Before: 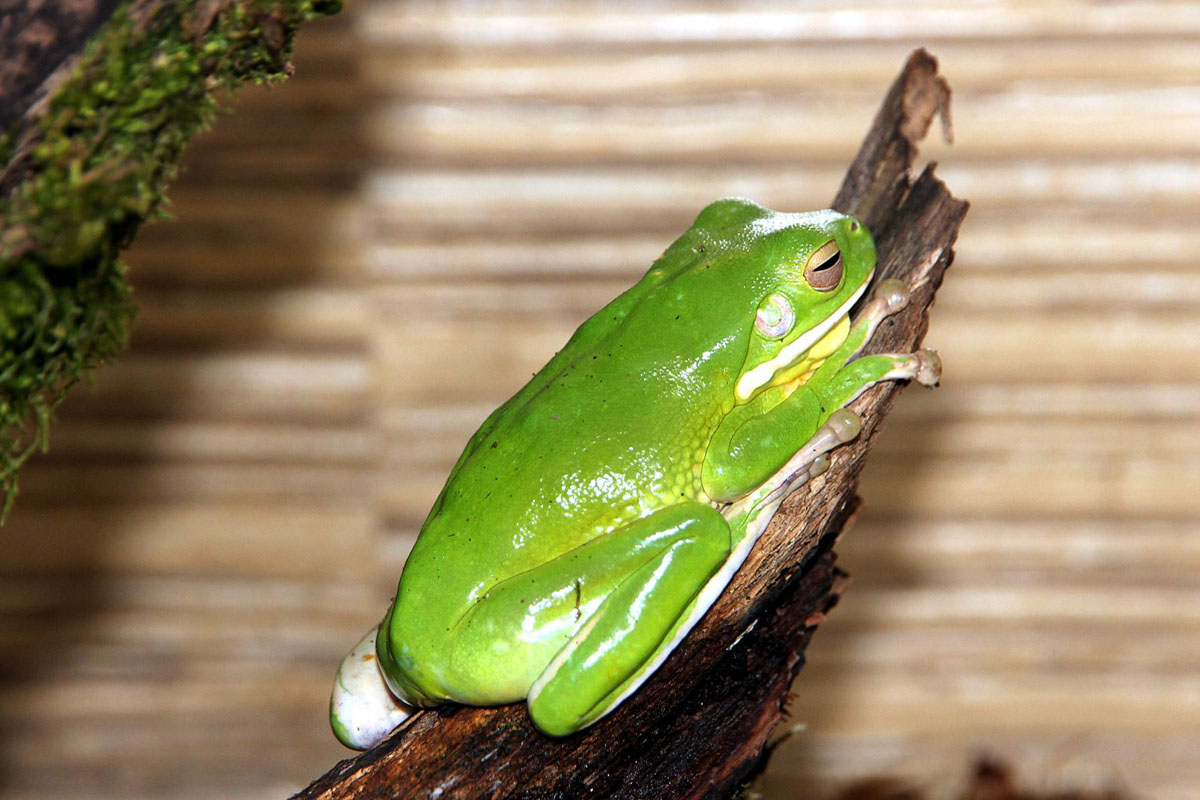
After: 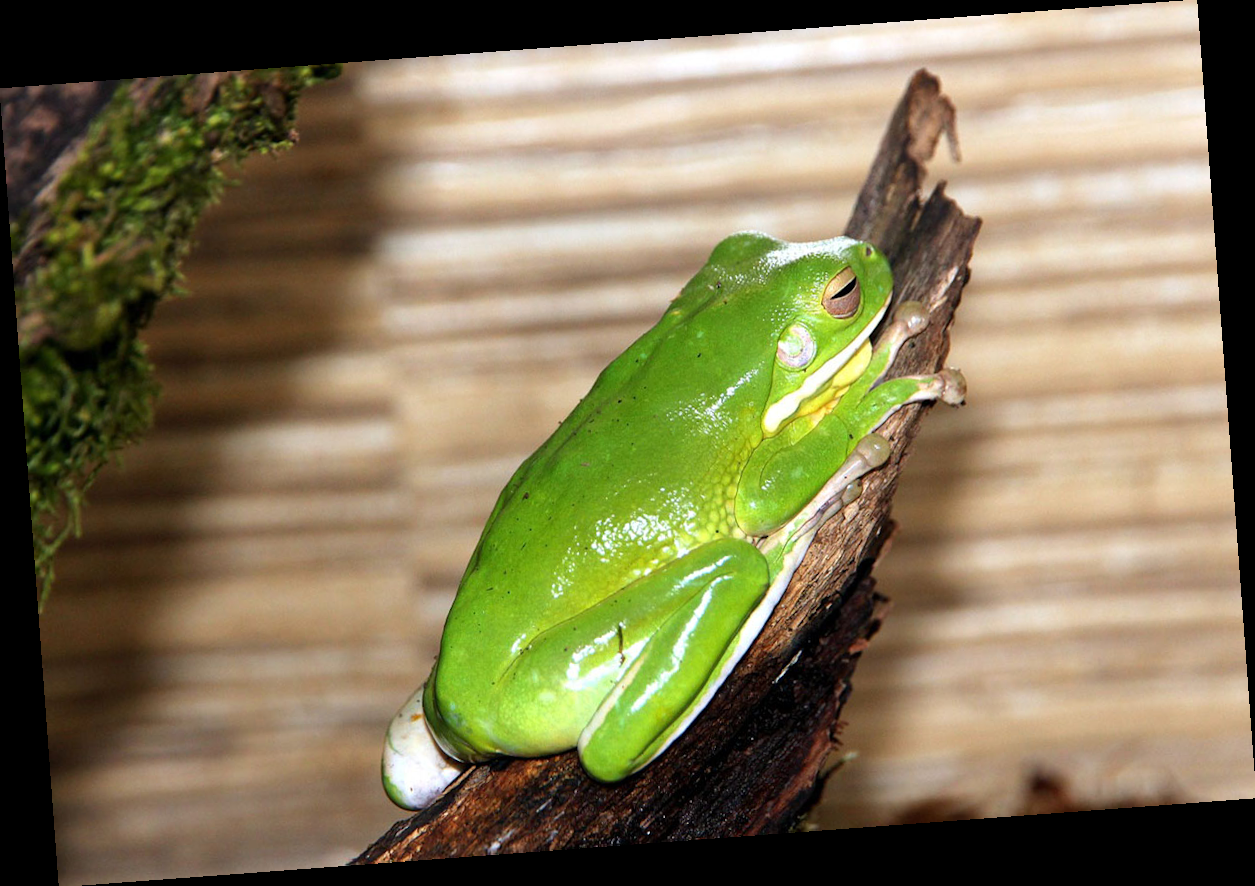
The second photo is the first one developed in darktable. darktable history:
tone equalizer: on, module defaults
rotate and perspective: rotation -4.25°, automatic cropping off
